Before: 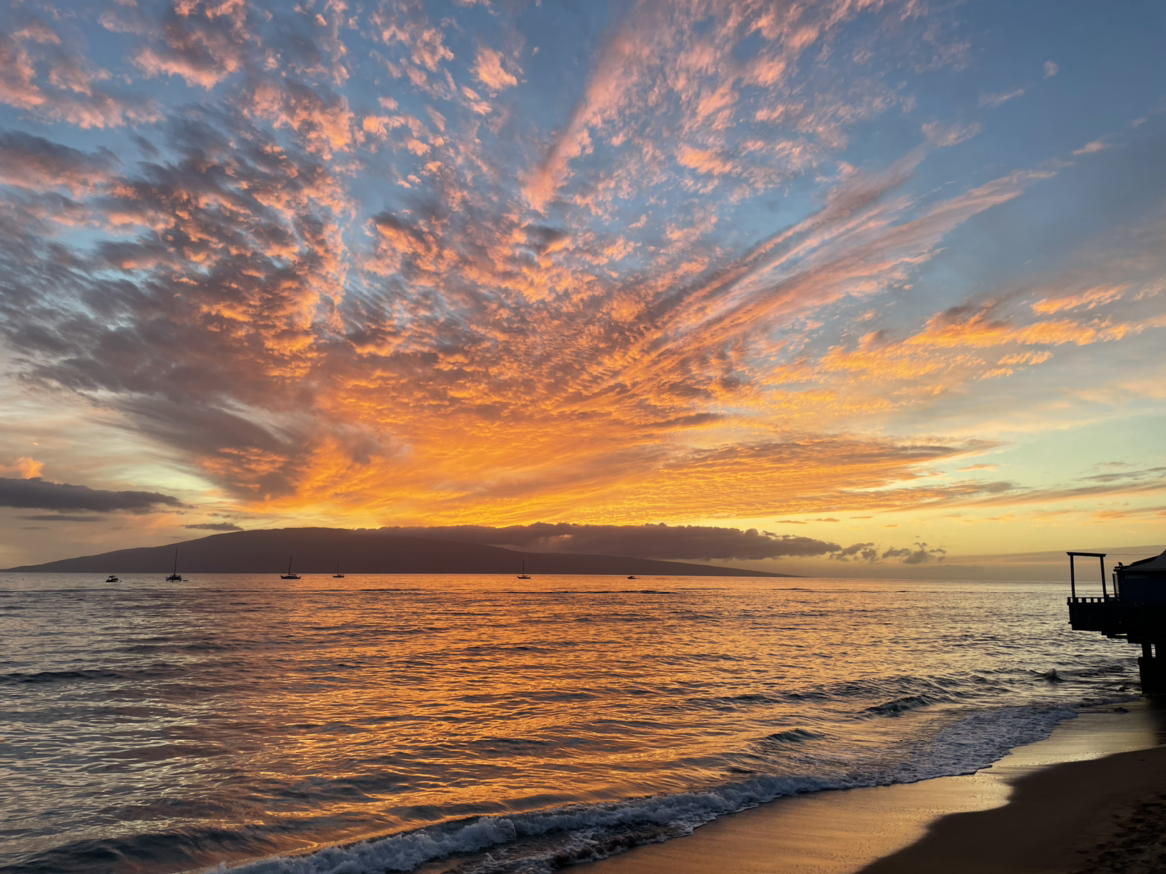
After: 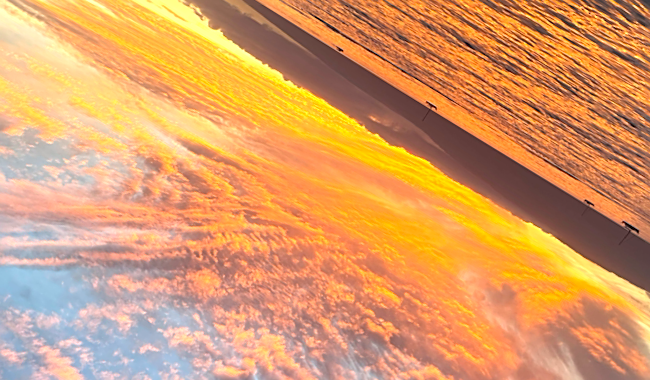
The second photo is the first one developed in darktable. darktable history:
exposure: exposure 0.7 EV, compensate exposure bias true, compensate highlight preservation false
crop and rotate: angle 148.65°, left 9.13%, top 15.582%, right 4.564%, bottom 17.105%
sharpen: on, module defaults
